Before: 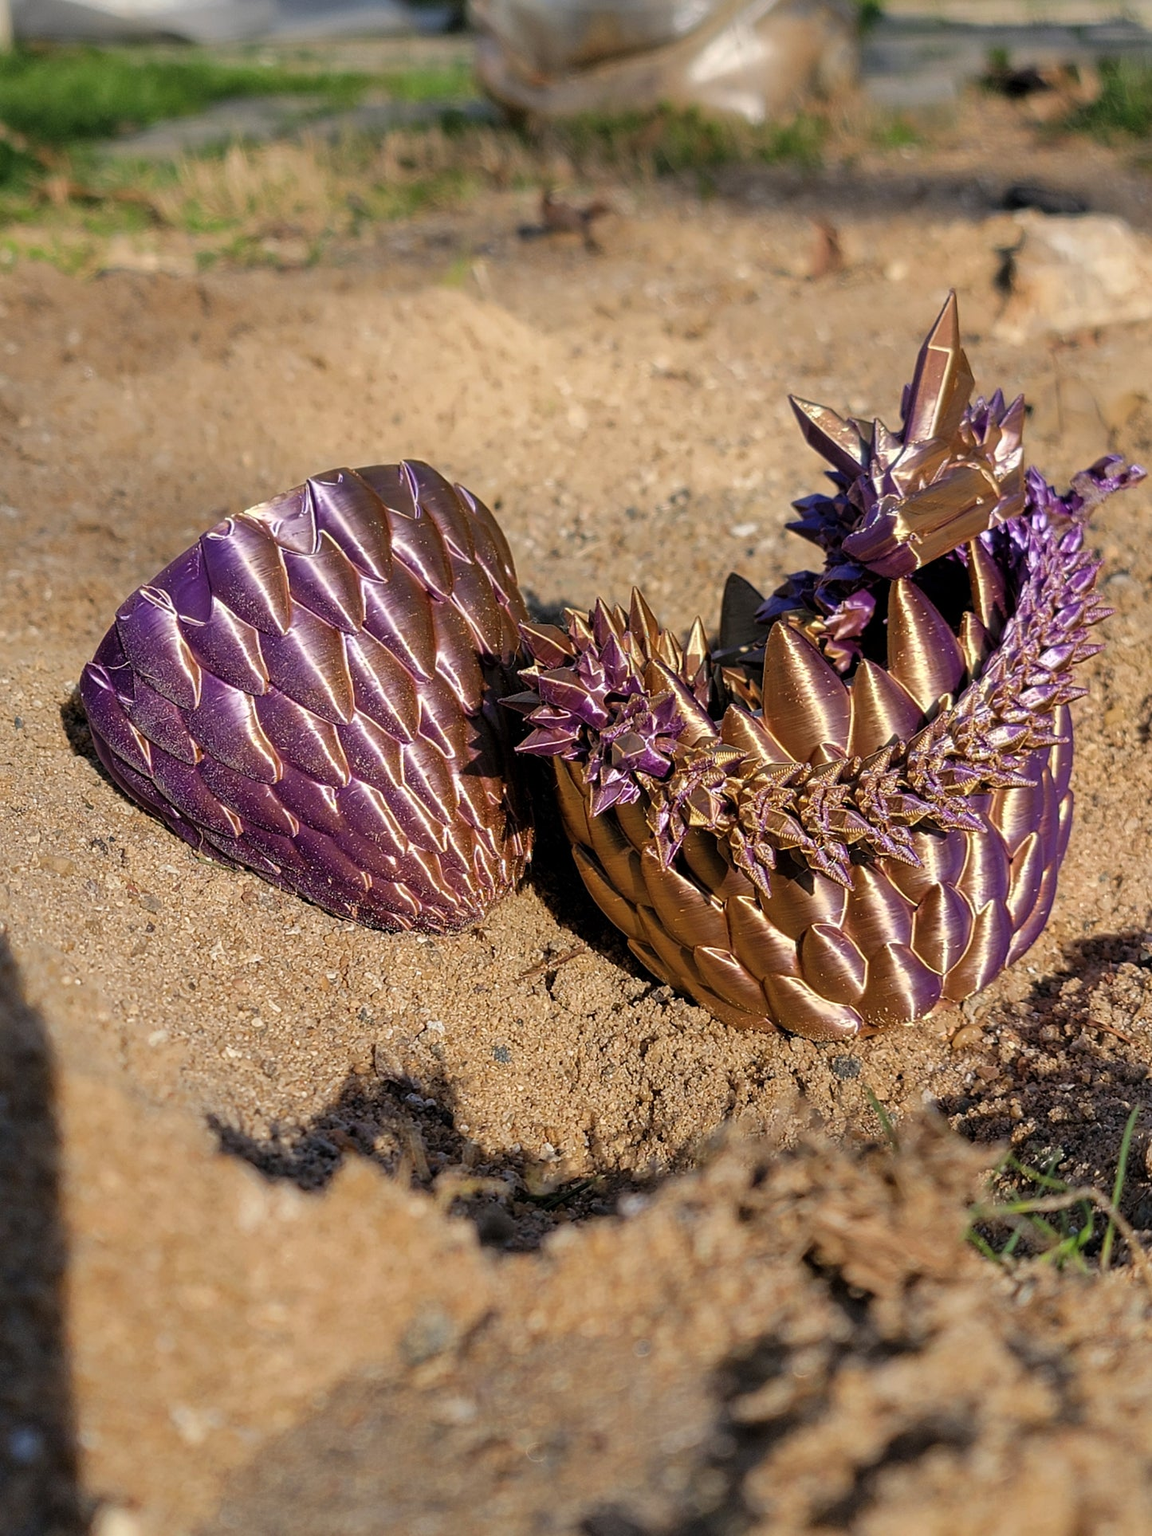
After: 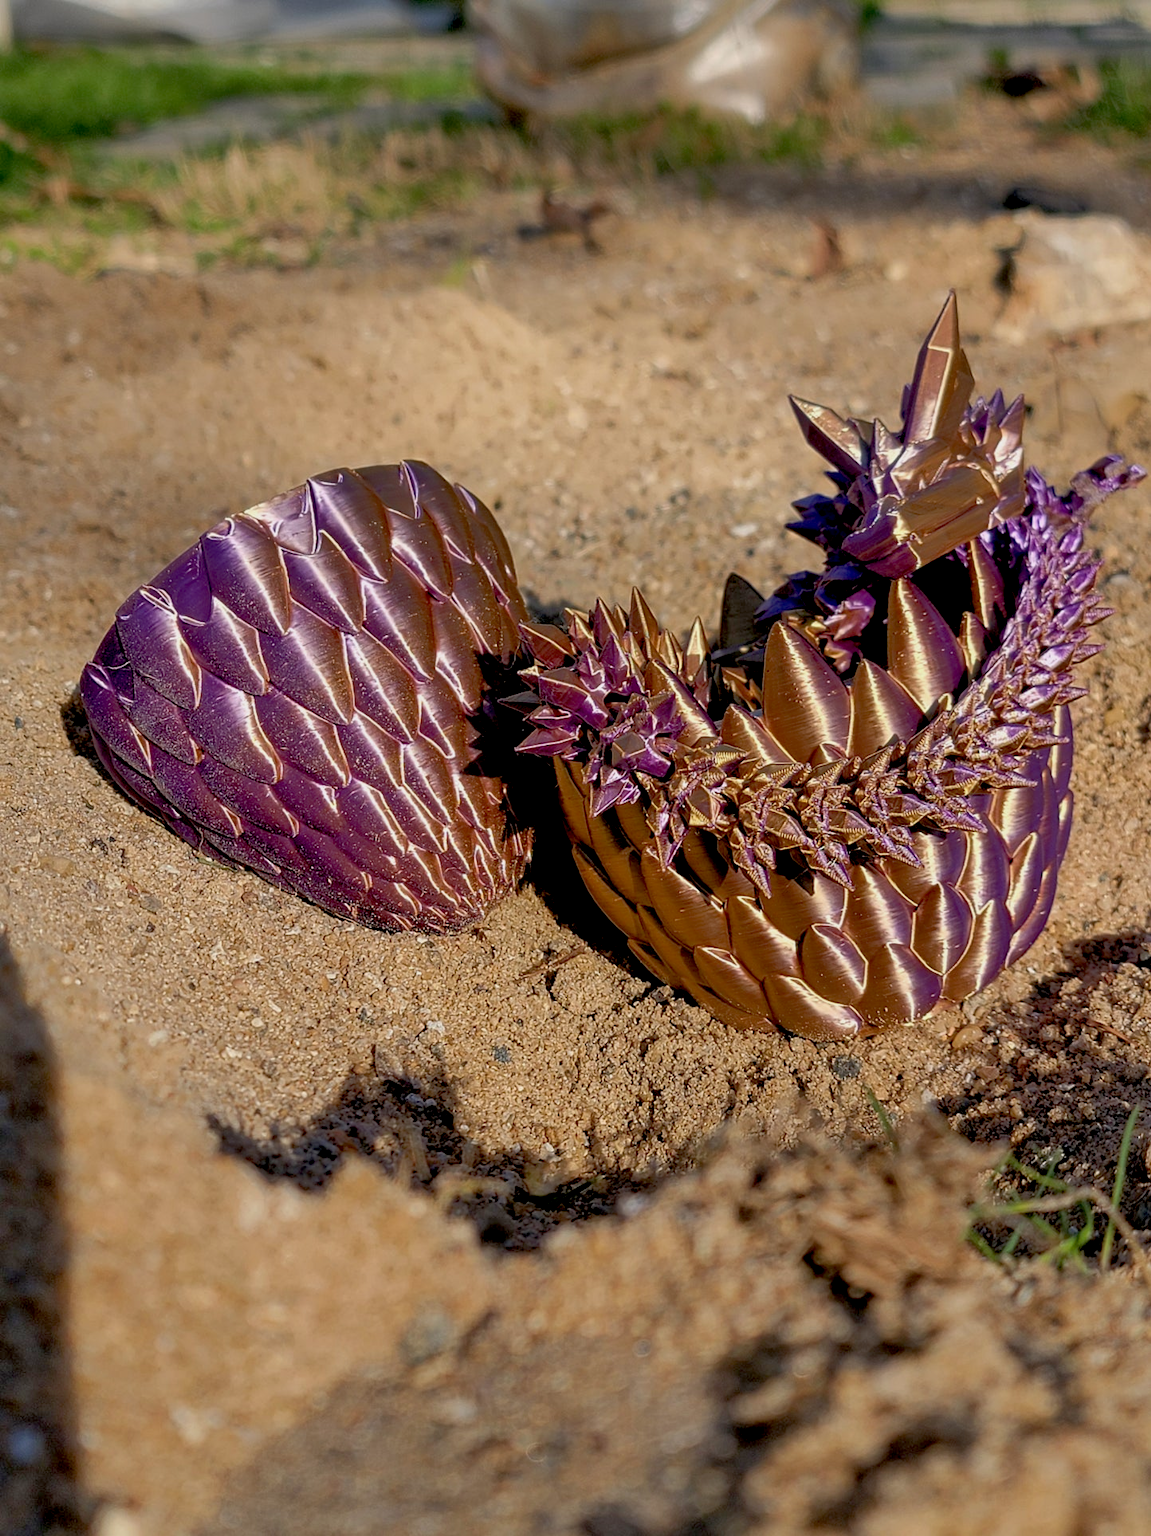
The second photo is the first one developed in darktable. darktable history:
tone equalizer: -8 EV -0.007 EV, -7 EV 0.041 EV, -6 EV -0.006 EV, -5 EV 0.008 EV, -4 EV -0.029 EV, -3 EV -0.233 EV, -2 EV -0.669 EV, -1 EV -1 EV, +0 EV -0.958 EV, smoothing 1
exposure: black level correction 0.012, exposure 0.697 EV, compensate highlight preservation false
